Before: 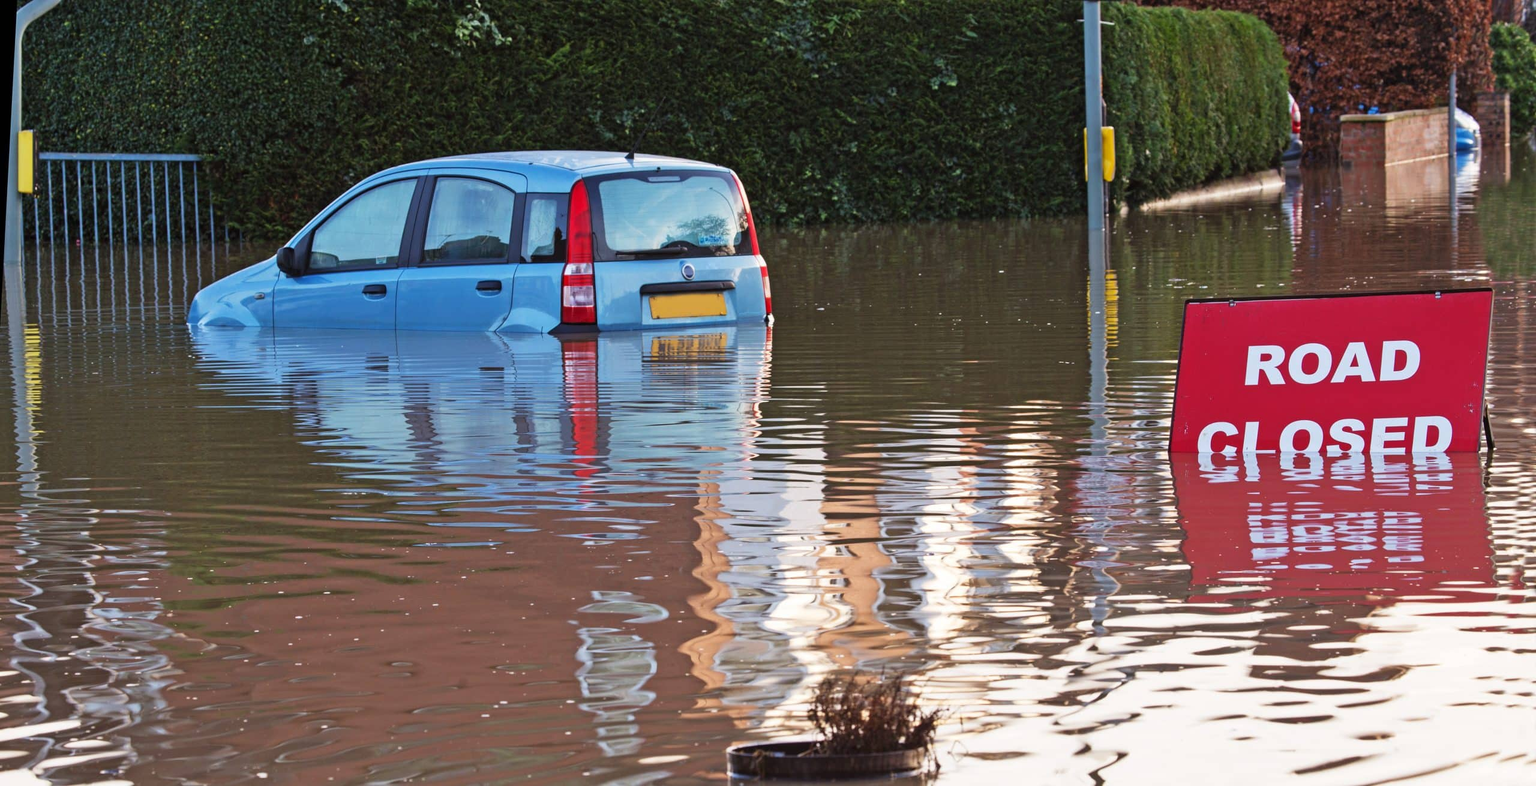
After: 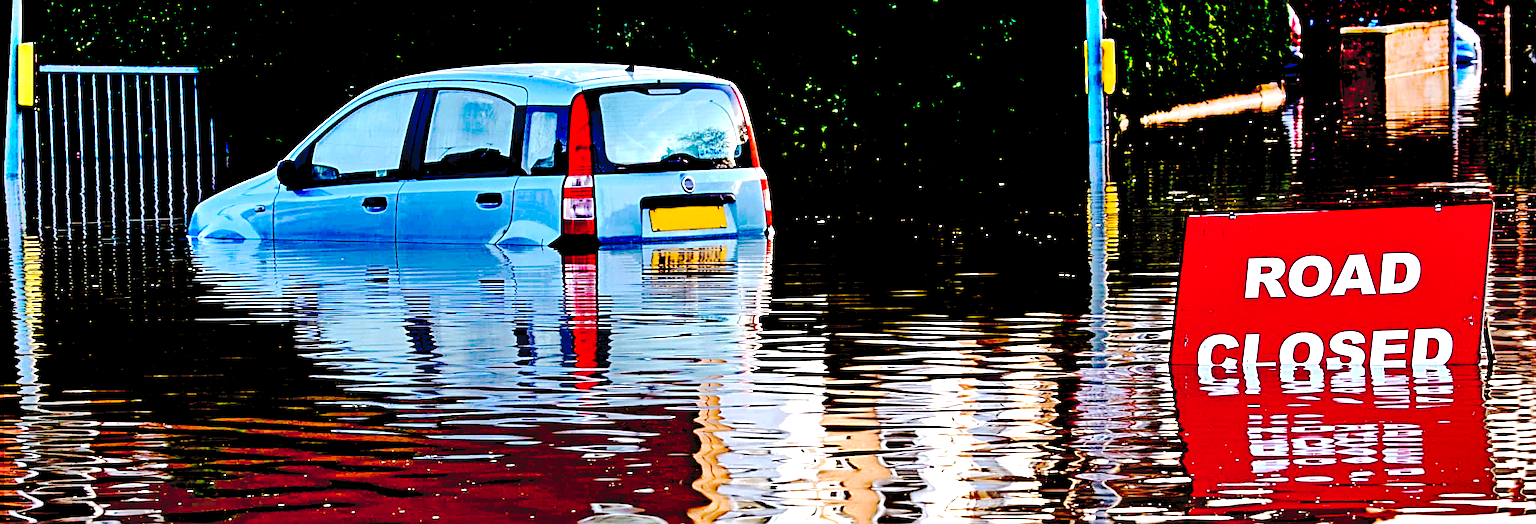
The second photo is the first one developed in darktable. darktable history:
crop: top 11.167%, bottom 22.075%
exposure: black level correction 0.099, exposure -0.089 EV, compensate highlight preservation false
tone equalizer: -8 EV -1.09 EV, -7 EV -1.04 EV, -6 EV -0.874 EV, -5 EV -0.553 EV, -3 EV 0.571 EV, -2 EV 0.881 EV, -1 EV 1.01 EV, +0 EV 1.08 EV
haze removal: compatibility mode true, adaptive false
sharpen: radius 2.535, amount 0.631
shadows and highlights: radius 131.89, soften with gaussian
color balance rgb: shadows lift › chroma 1.048%, shadows lift › hue 31.32°, perceptual saturation grading › global saturation -0.82%
tone curve: curves: ch0 [(0, 0) (0.003, 0.058) (0.011, 0.059) (0.025, 0.061) (0.044, 0.067) (0.069, 0.084) (0.1, 0.102) (0.136, 0.124) (0.177, 0.171) (0.224, 0.246) (0.277, 0.324) (0.335, 0.411) (0.399, 0.509) (0.468, 0.605) (0.543, 0.688) (0.623, 0.738) (0.709, 0.798) (0.801, 0.852) (0.898, 0.911) (1, 1)], preserve colors none
